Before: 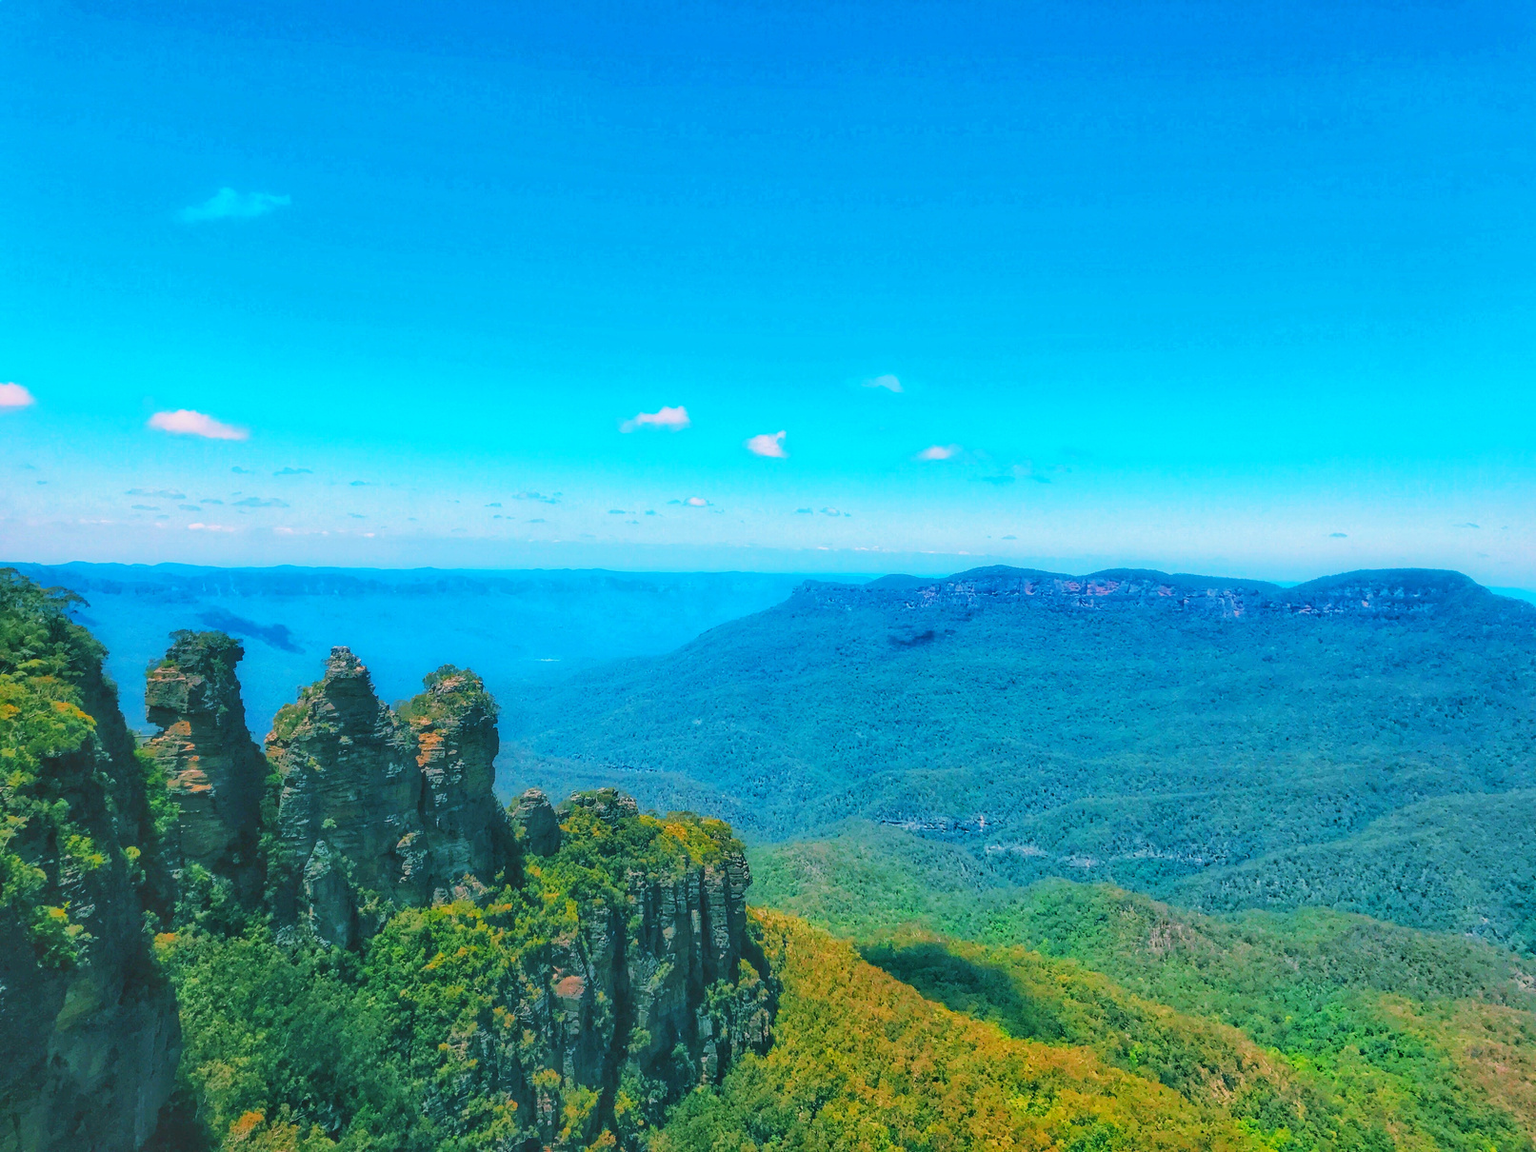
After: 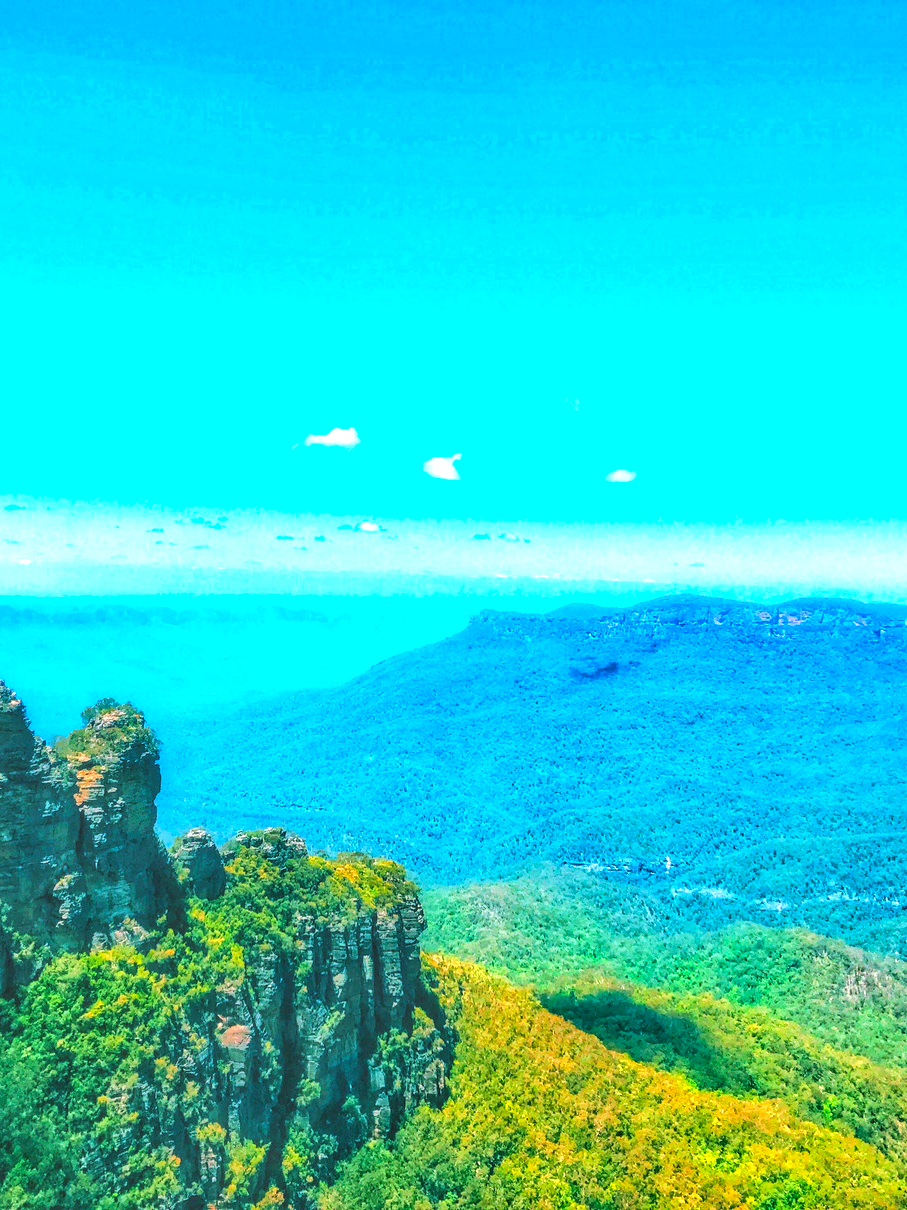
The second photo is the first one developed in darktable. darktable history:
color correction: highlights a* -2.86, highlights b* -1.94, shadows a* 2.16, shadows b* 2.94
contrast brightness saturation: contrast 0.043, saturation 0.155
tone equalizer: on, module defaults
local contrast: on, module defaults
exposure: exposure 0.948 EV, compensate highlight preservation false
crop and rotate: left 22.558%, right 21.167%
